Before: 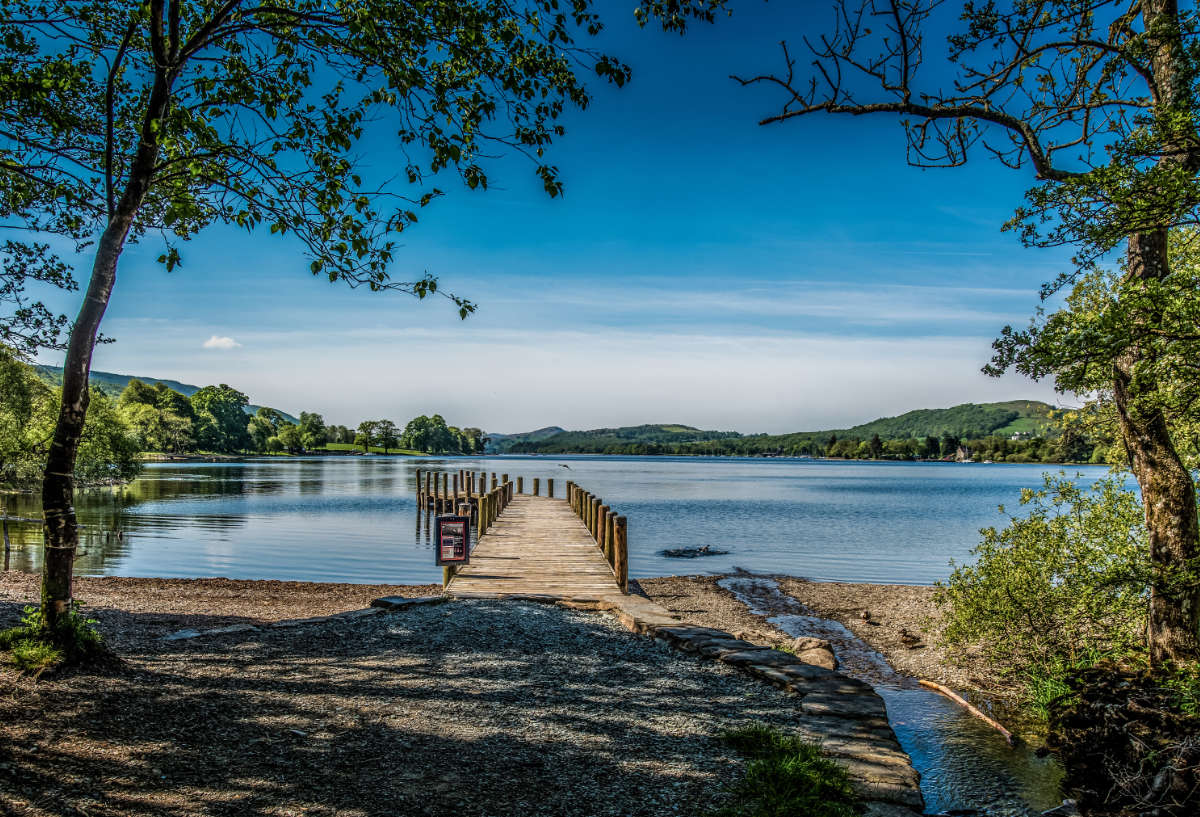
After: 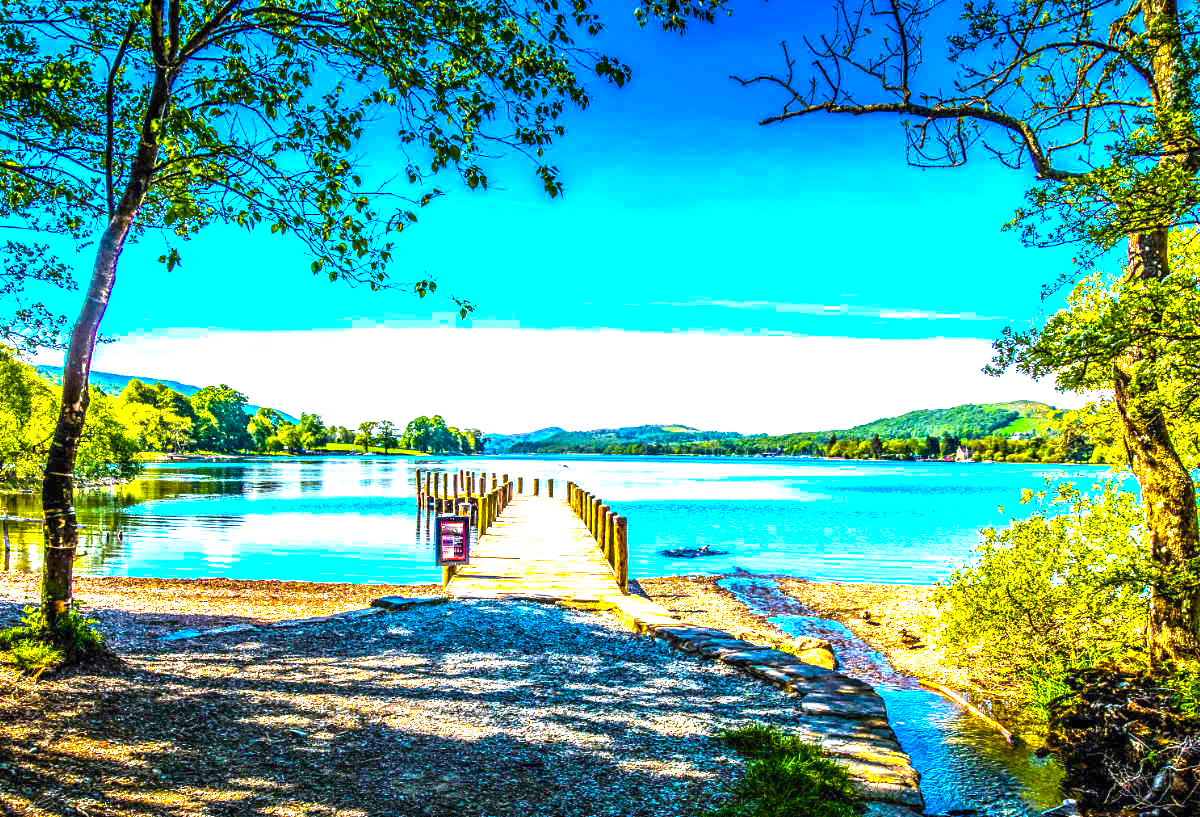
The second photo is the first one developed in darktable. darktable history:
exposure: black level correction 0, exposure 1.7 EV, compensate exposure bias true, compensate highlight preservation false
color balance rgb: linear chroma grading › global chroma 20%, perceptual saturation grading › global saturation 65%, perceptual saturation grading › highlights 50%, perceptual saturation grading › shadows 30%, perceptual brilliance grading › global brilliance 12%, perceptual brilliance grading › highlights 15%, global vibrance 20%
white balance: red 1.004, blue 1.096
